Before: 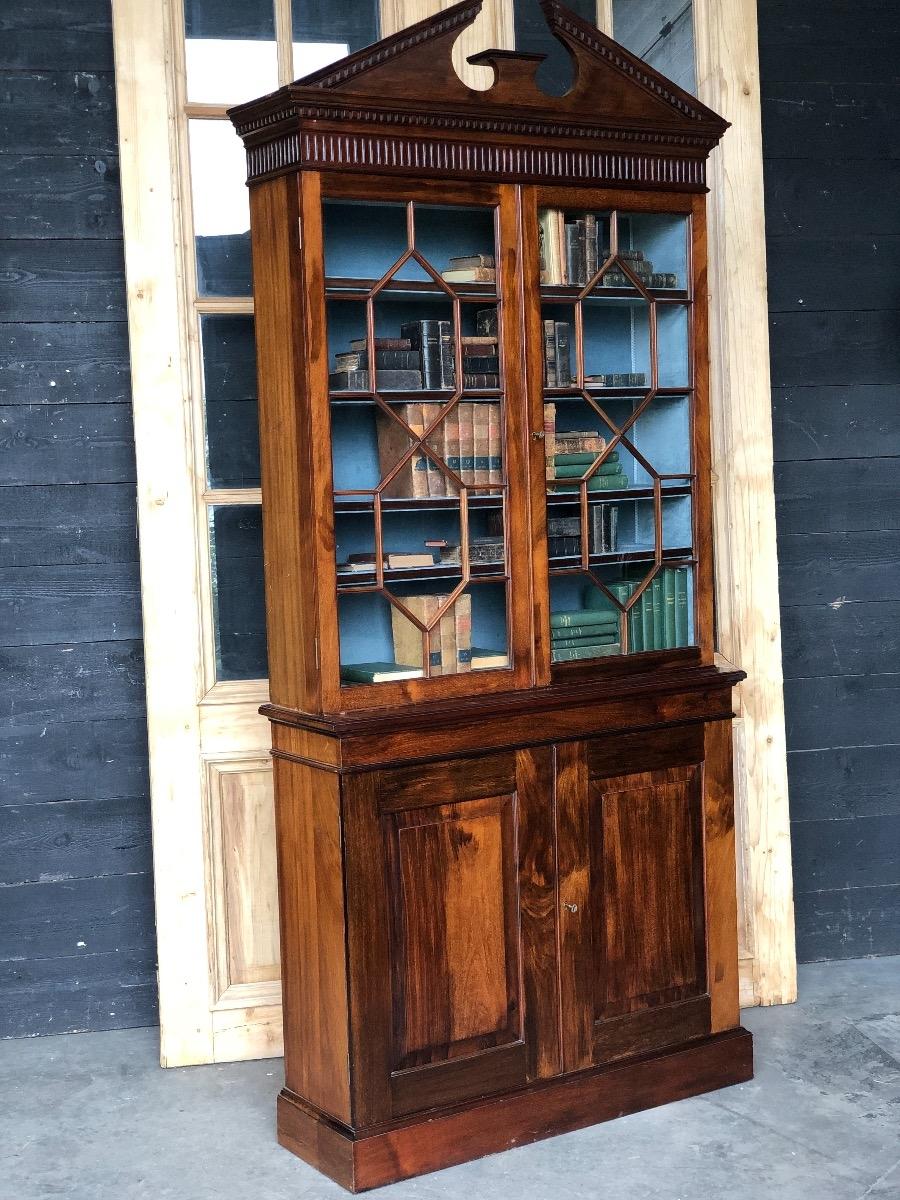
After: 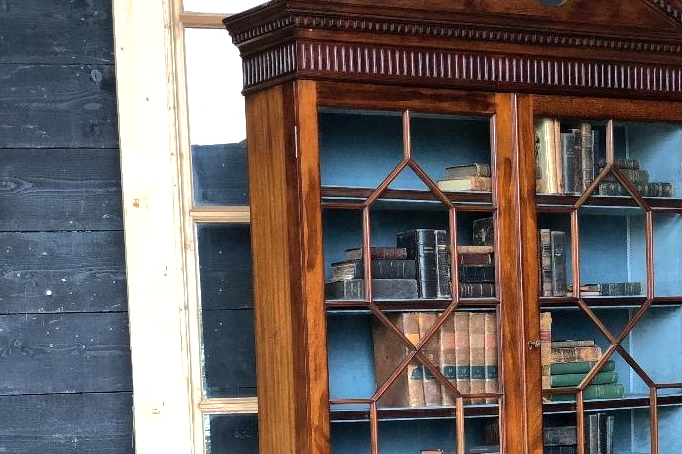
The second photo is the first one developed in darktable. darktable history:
crop: left 0.513%, top 7.646%, right 23.612%, bottom 54.488%
shadows and highlights: on, module defaults
tone equalizer: -8 EV -0.396 EV, -7 EV -0.372 EV, -6 EV -0.349 EV, -5 EV -0.236 EV, -3 EV 0.256 EV, -2 EV 0.306 EV, -1 EV 0.383 EV, +0 EV 0.446 EV, edges refinement/feathering 500, mask exposure compensation -1.57 EV, preserve details no
